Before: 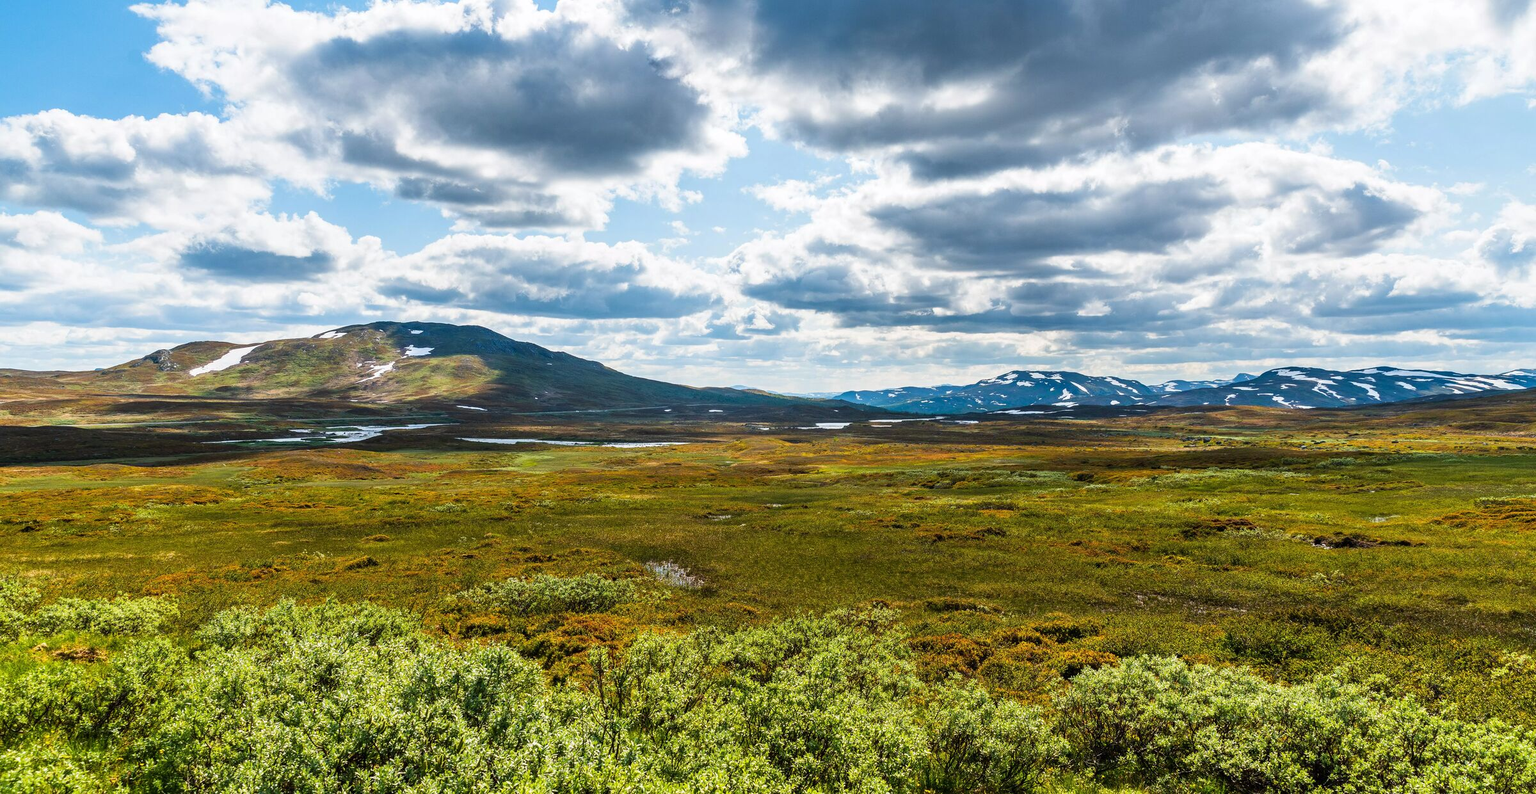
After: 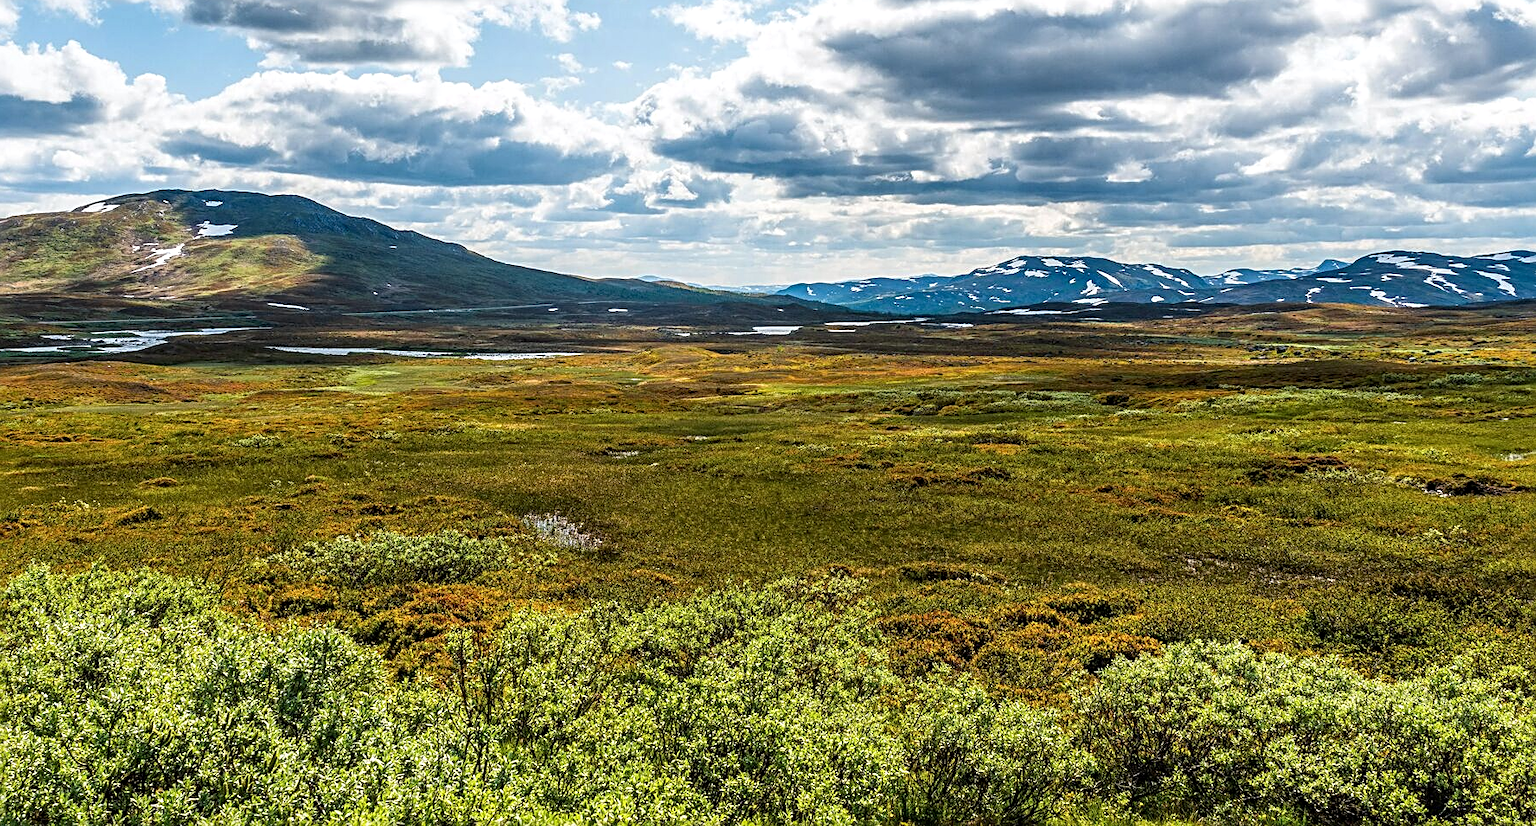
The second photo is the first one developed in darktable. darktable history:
sharpen: radius 2.767
crop: left 16.871%, top 22.857%, right 9.116%
local contrast: detail 130%
